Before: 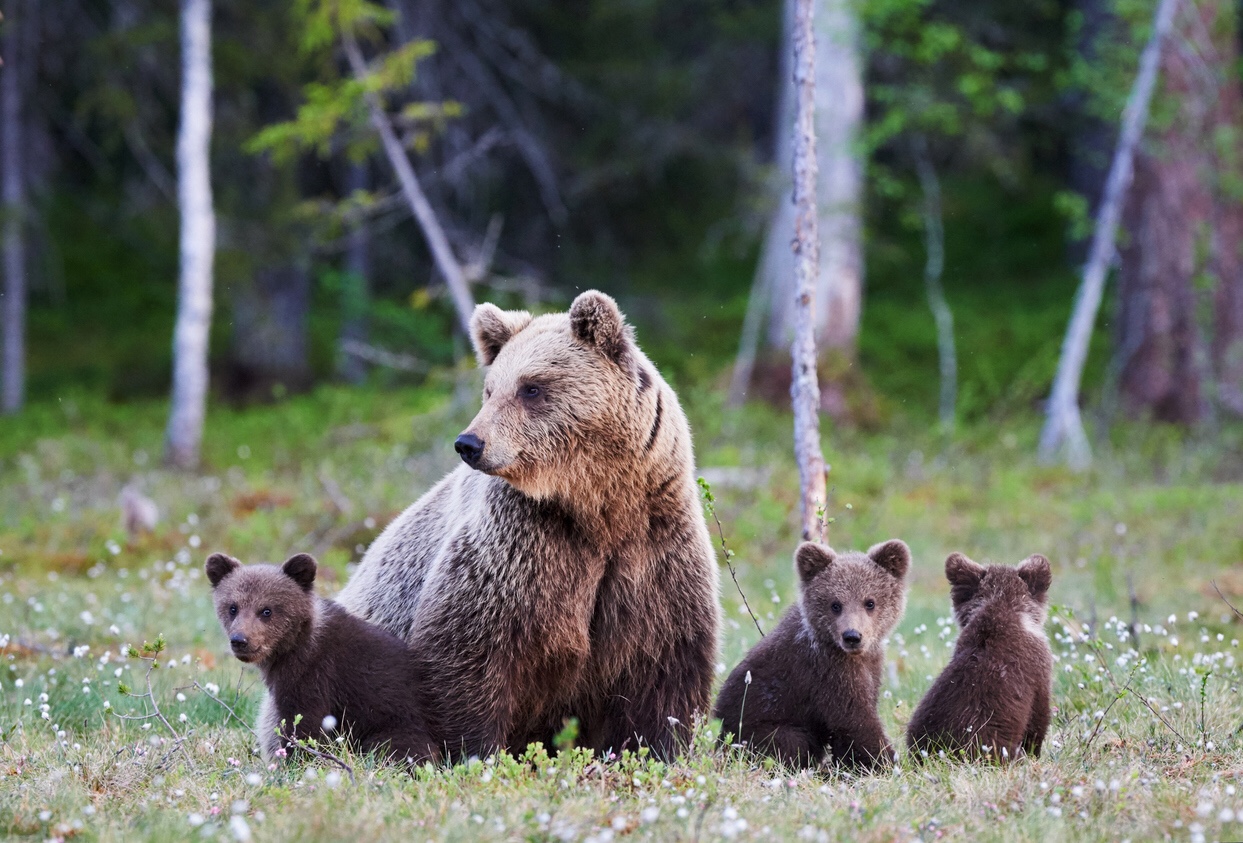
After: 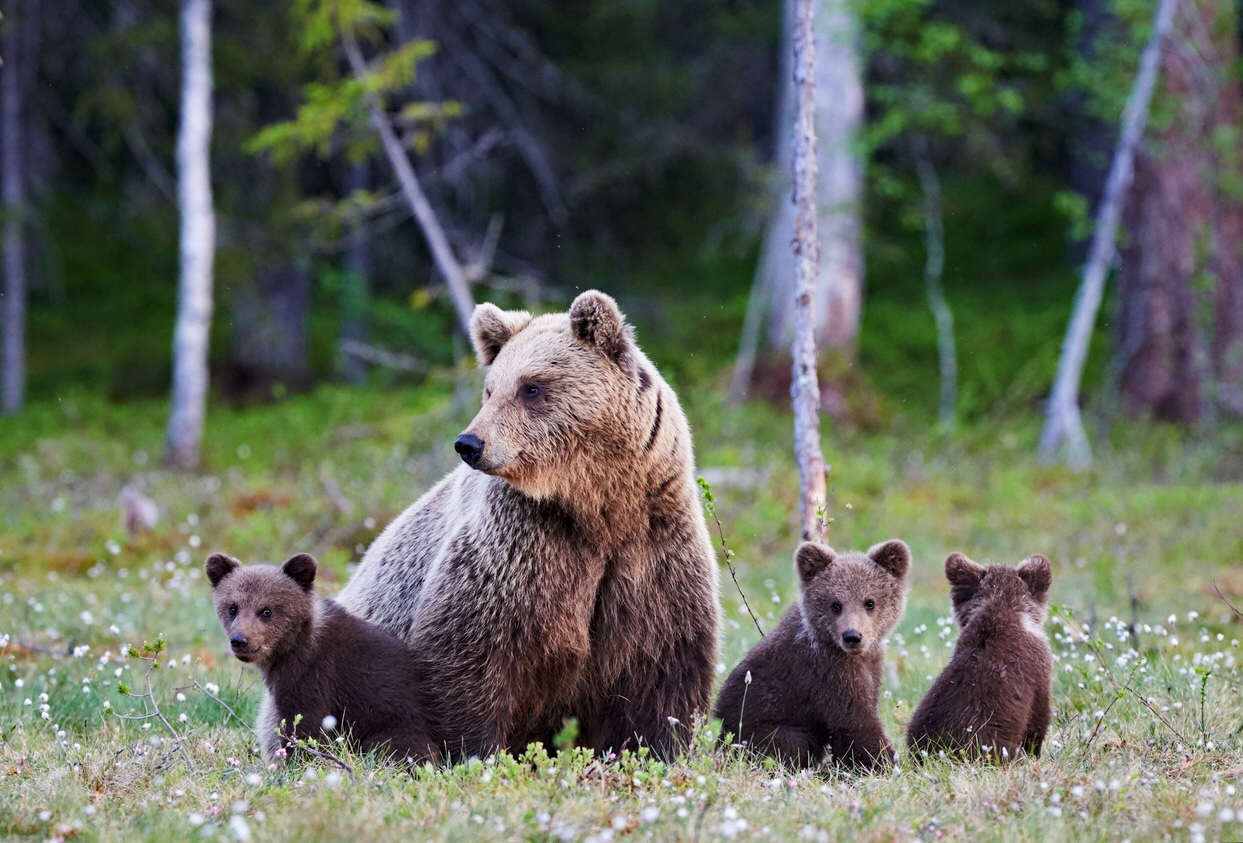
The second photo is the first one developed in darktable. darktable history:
exposure: exposure -0.002 EV, compensate exposure bias true, compensate highlight preservation false
haze removal: adaptive false
